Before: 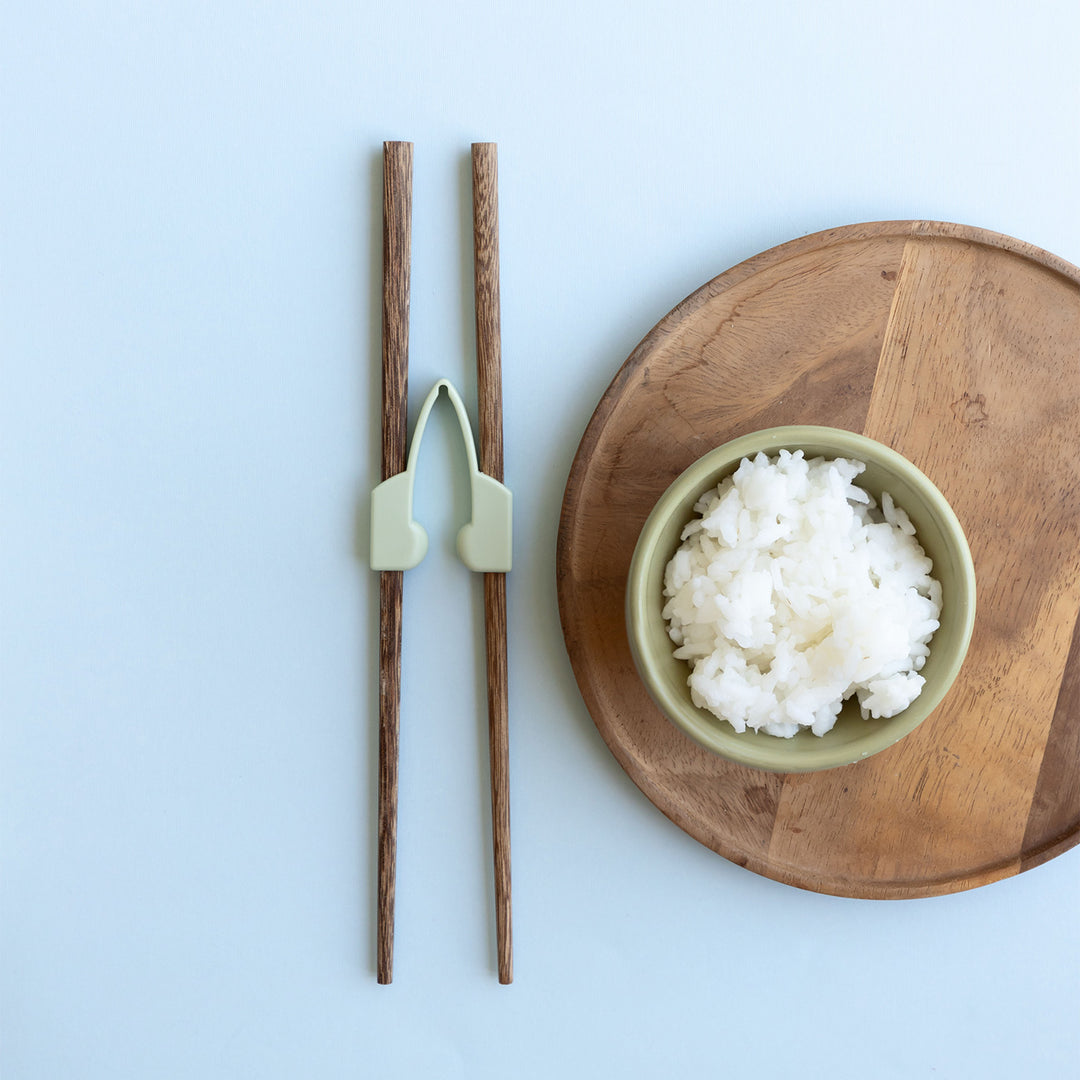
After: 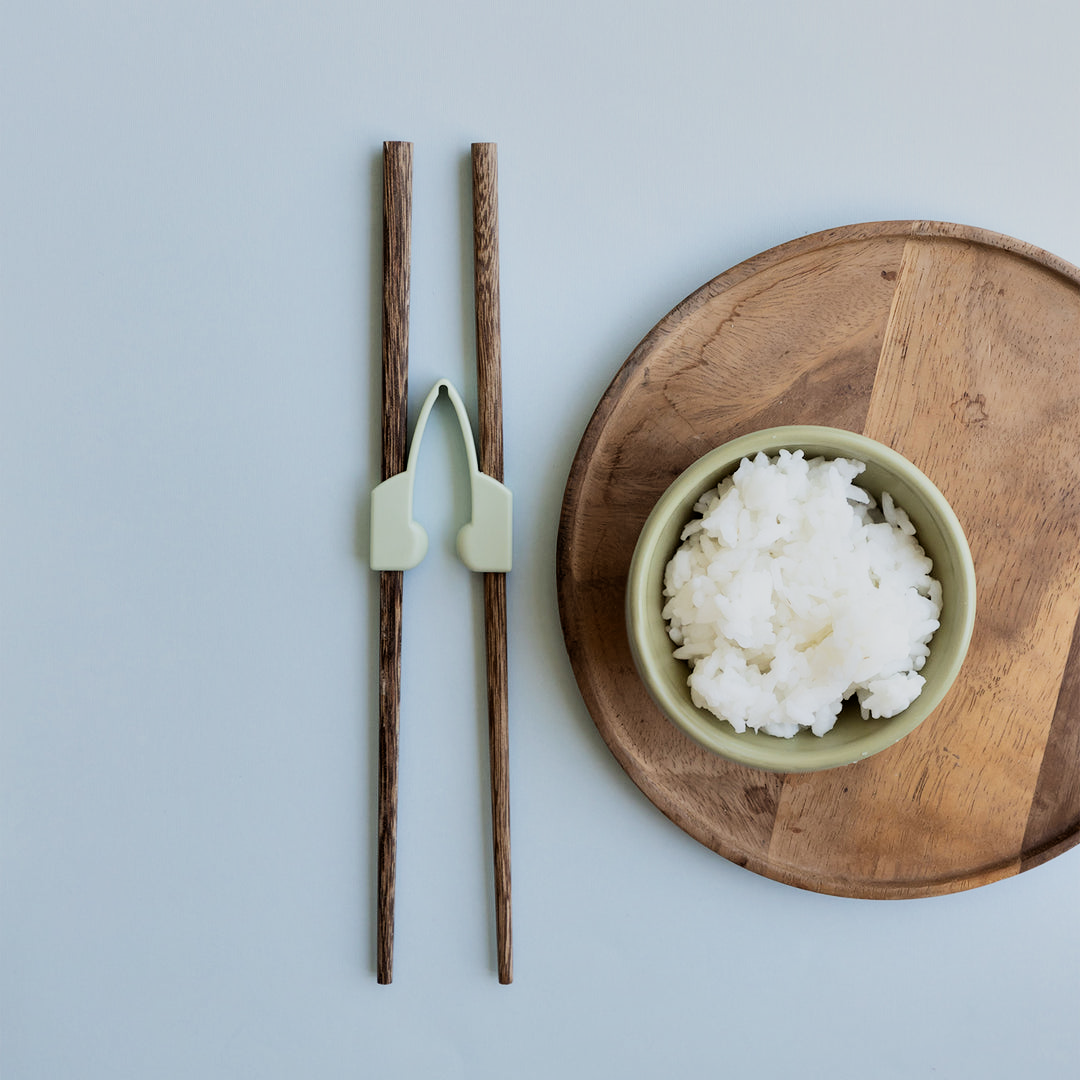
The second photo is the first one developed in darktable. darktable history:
shadows and highlights: shadows 22.7, highlights -48.71, soften with gaussian
filmic rgb: black relative exposure -5 EV, hardness 2.88, contrast 1.3, highlights saturation mix -30%
